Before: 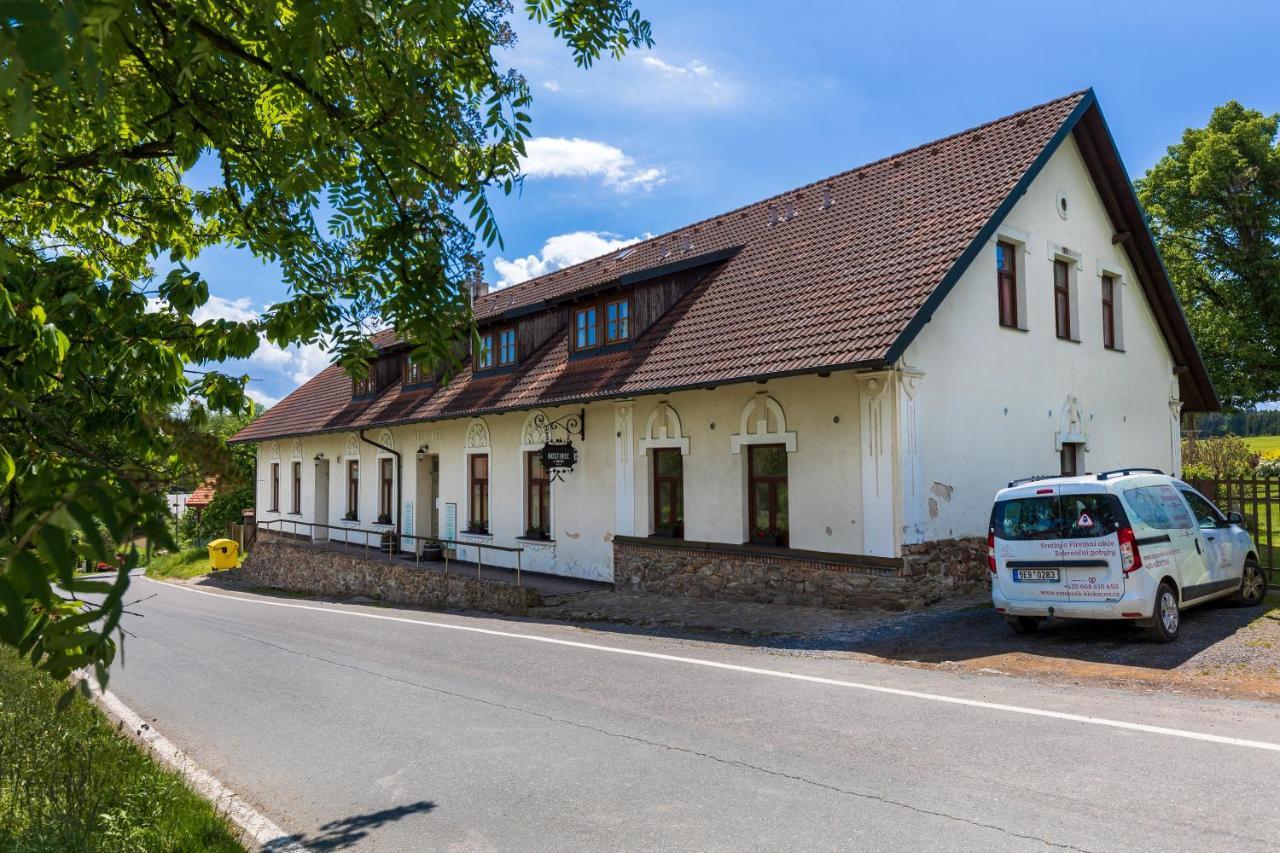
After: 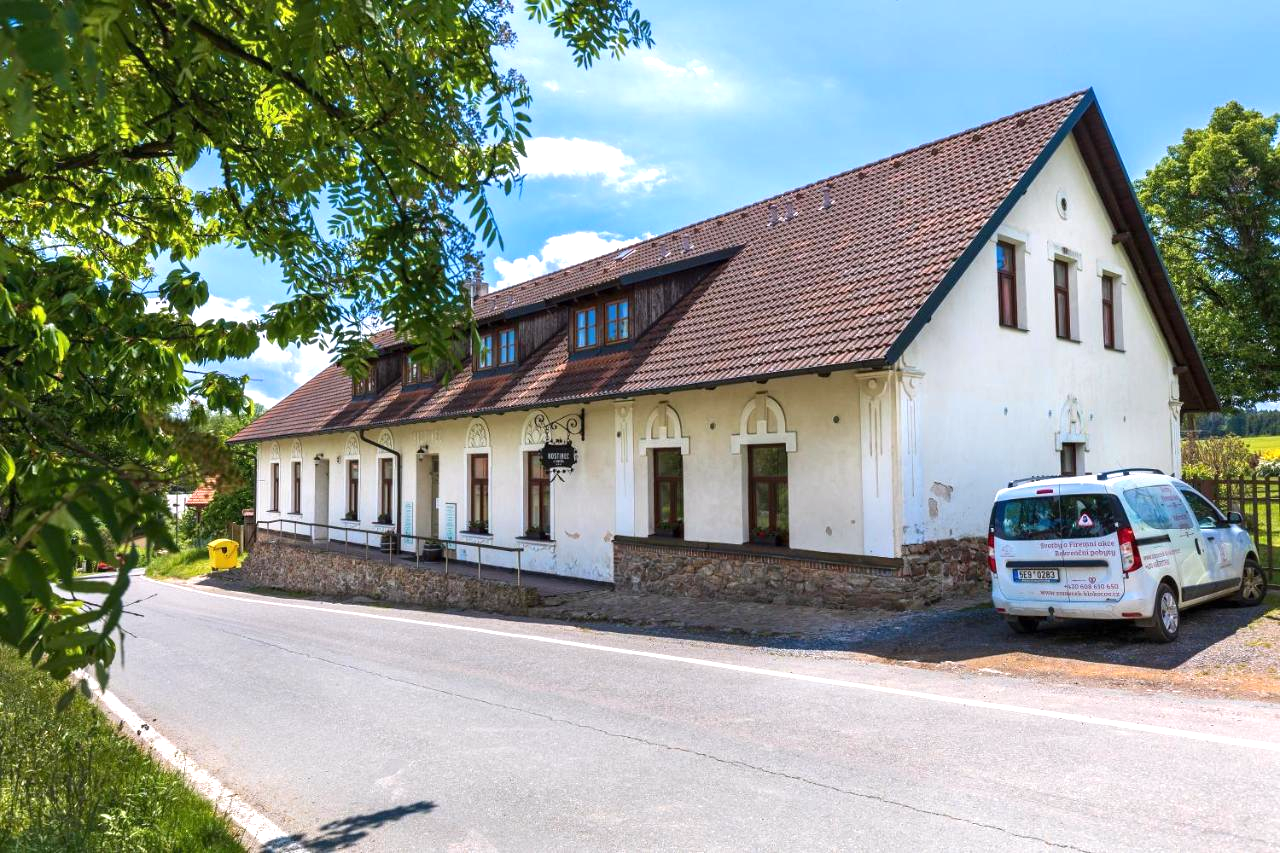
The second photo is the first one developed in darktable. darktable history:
exposure: black level correction 0, exposure 0.7 EV, compensate exposure bias true, compensate highlight preservation false
white balance: red 1.009, blue 1.027
